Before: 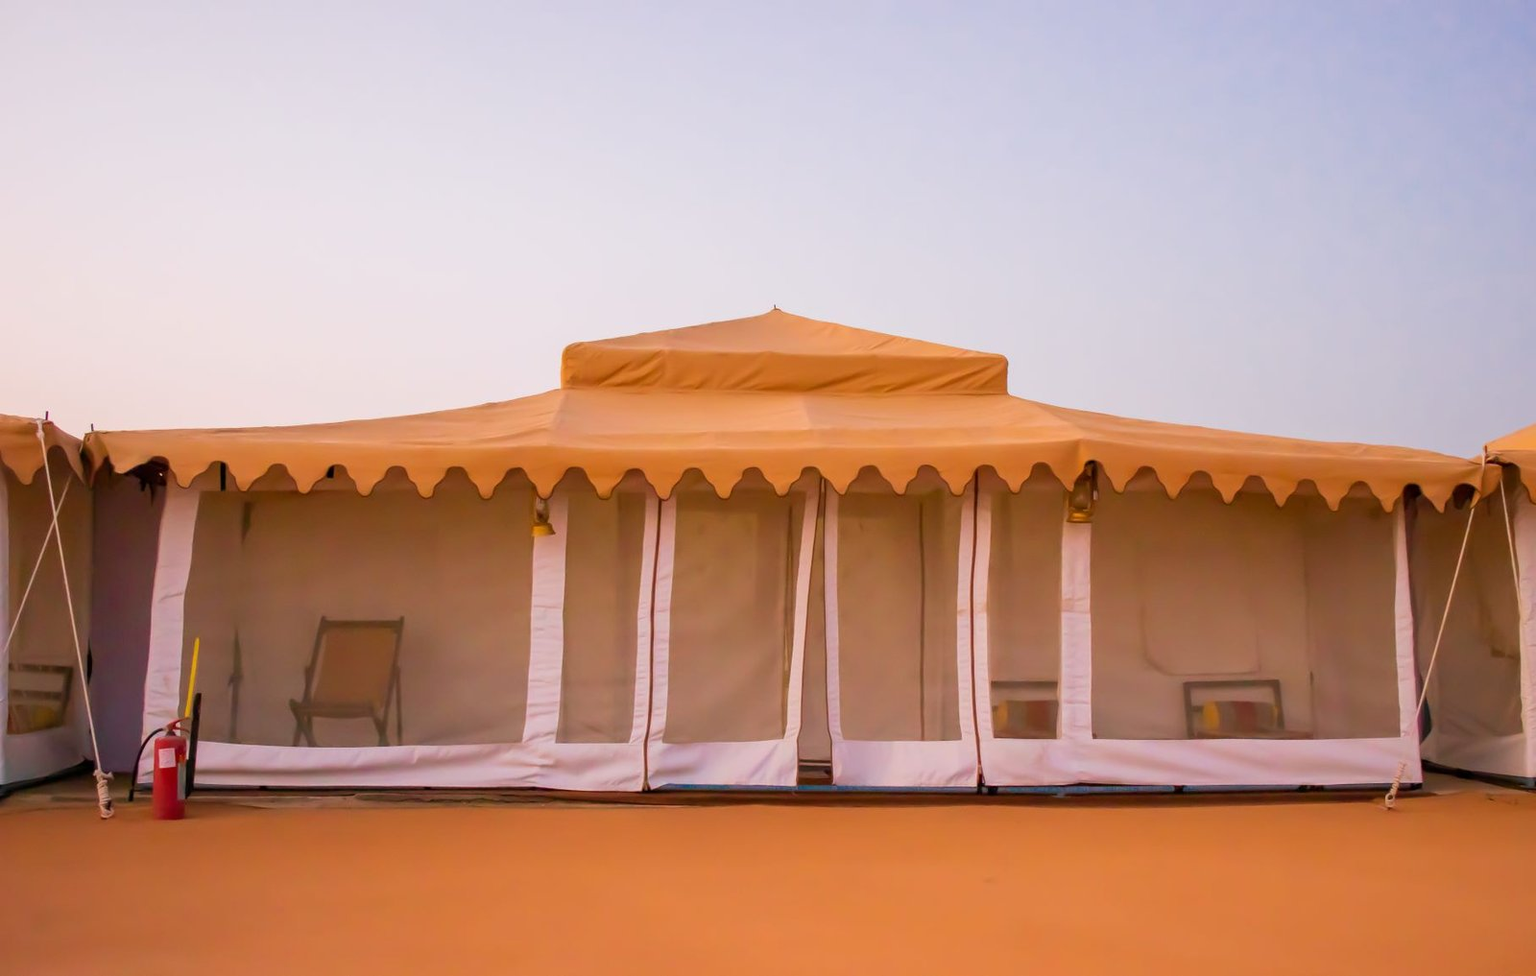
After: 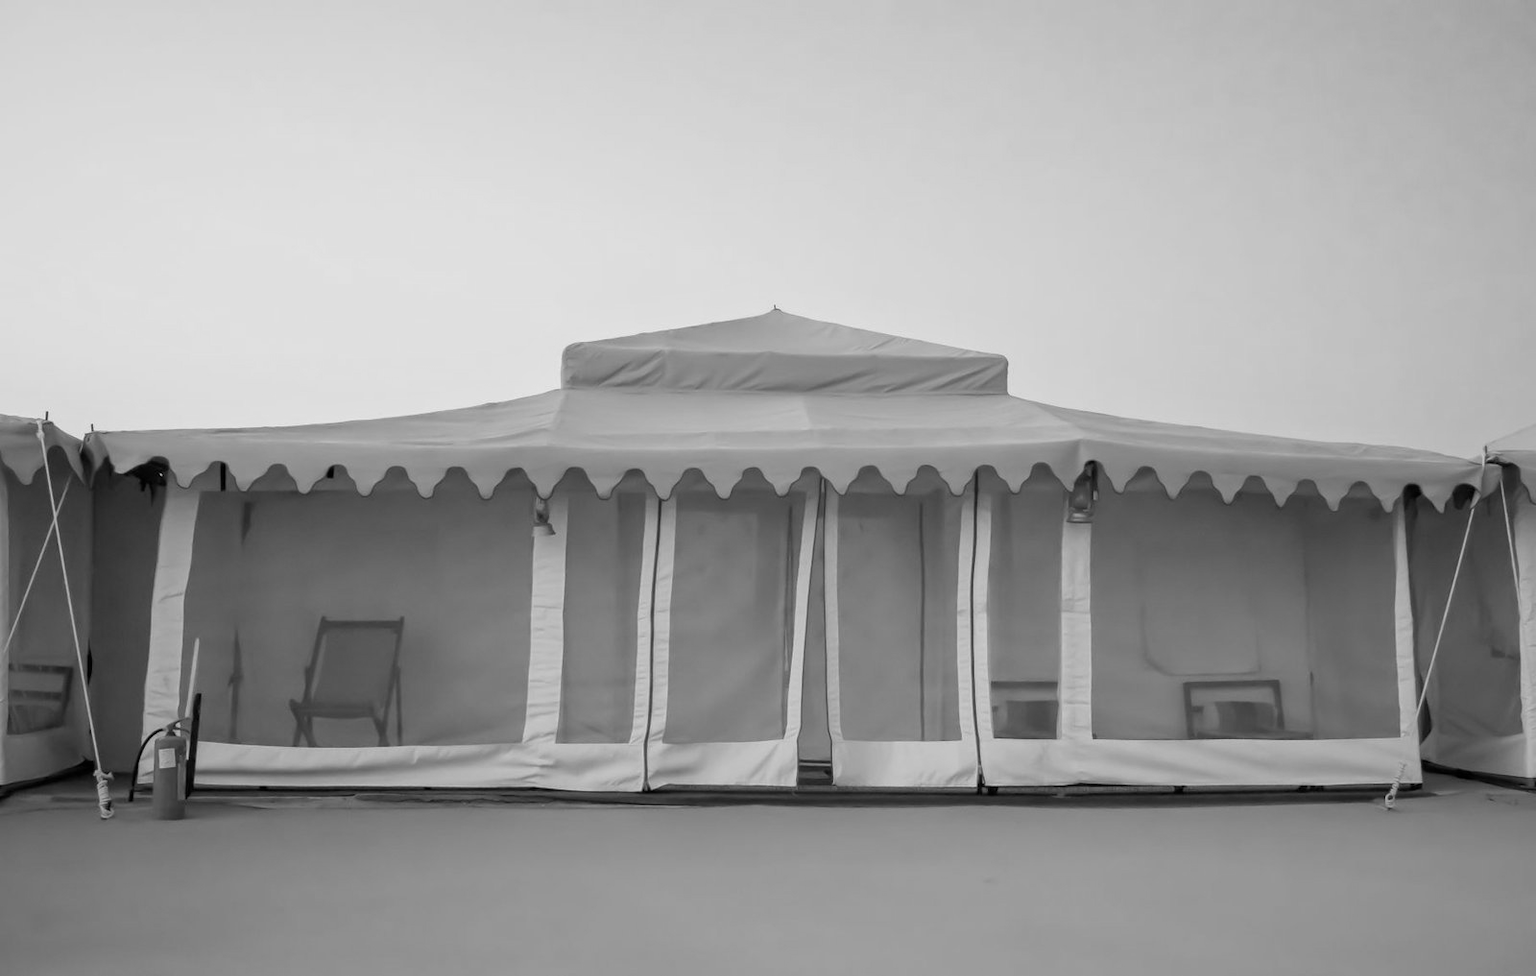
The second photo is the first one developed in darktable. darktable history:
monochrome: a 32, b 64, size 2.3
white balance: red 1.004, blue 1.096
